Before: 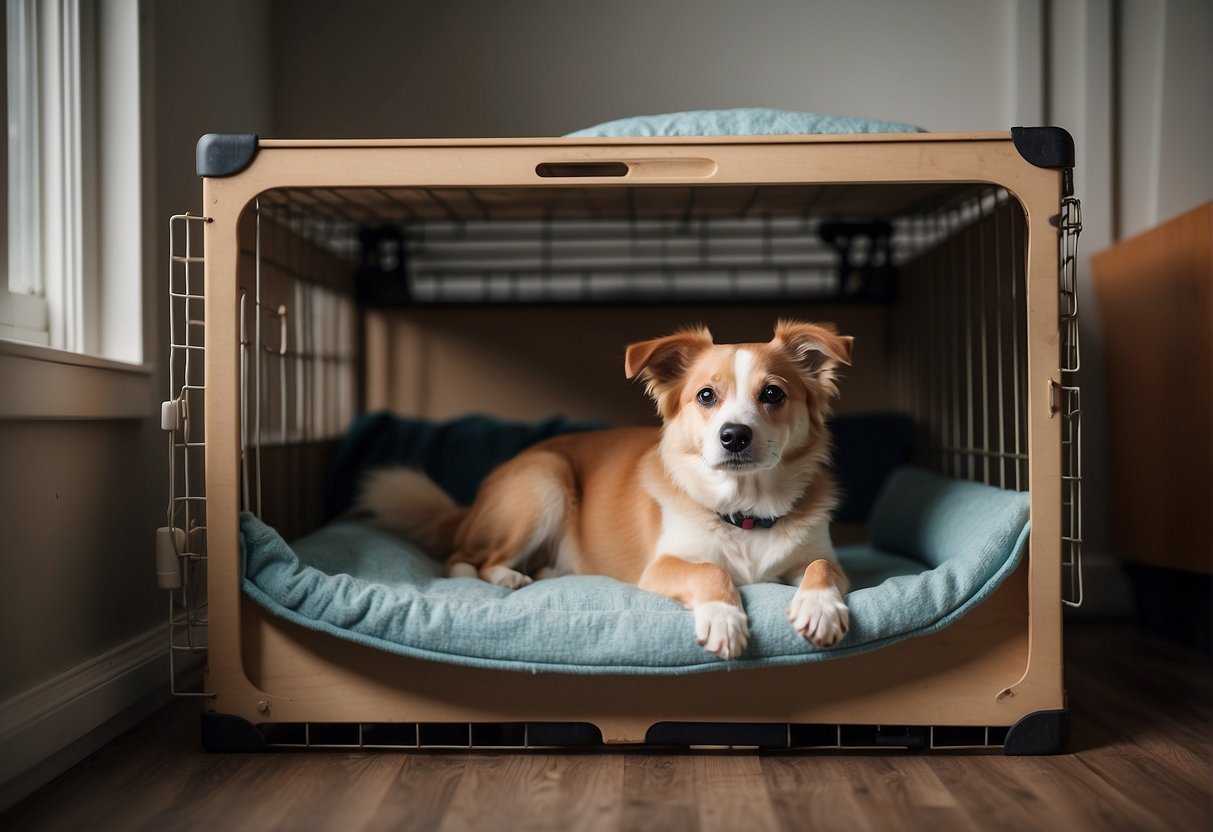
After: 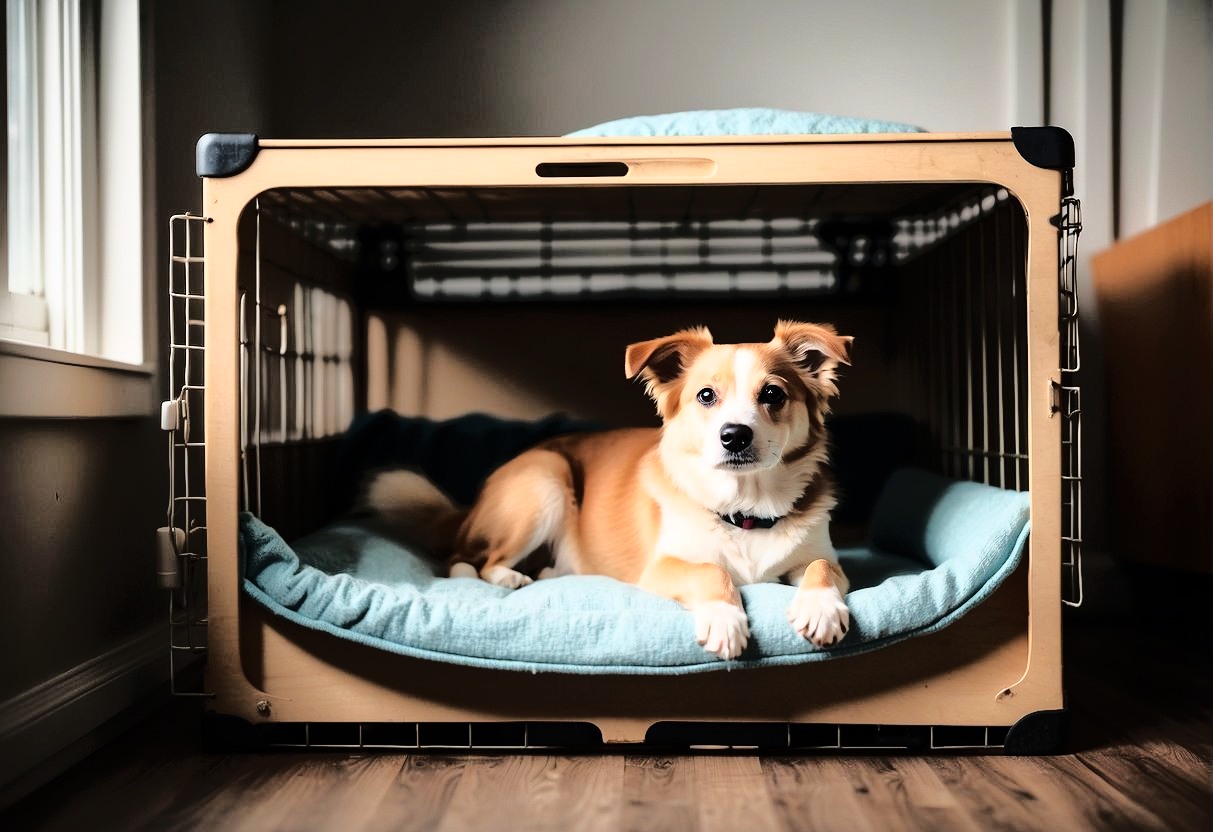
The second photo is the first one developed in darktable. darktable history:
tone equalizer: -8 EV -1.84 EV, -7 EV -1.17 EV, -6 EV -1.63 EV, edges refinement/feathering 500, mask exposure compensation -1.57 EV, preserve details no
base curve: curves: ch0 [(0, 0) (0.028, 0.03) (0.105, 0.232) (0.387, 0.748) (0.754, 0.968) (1, 1)]
